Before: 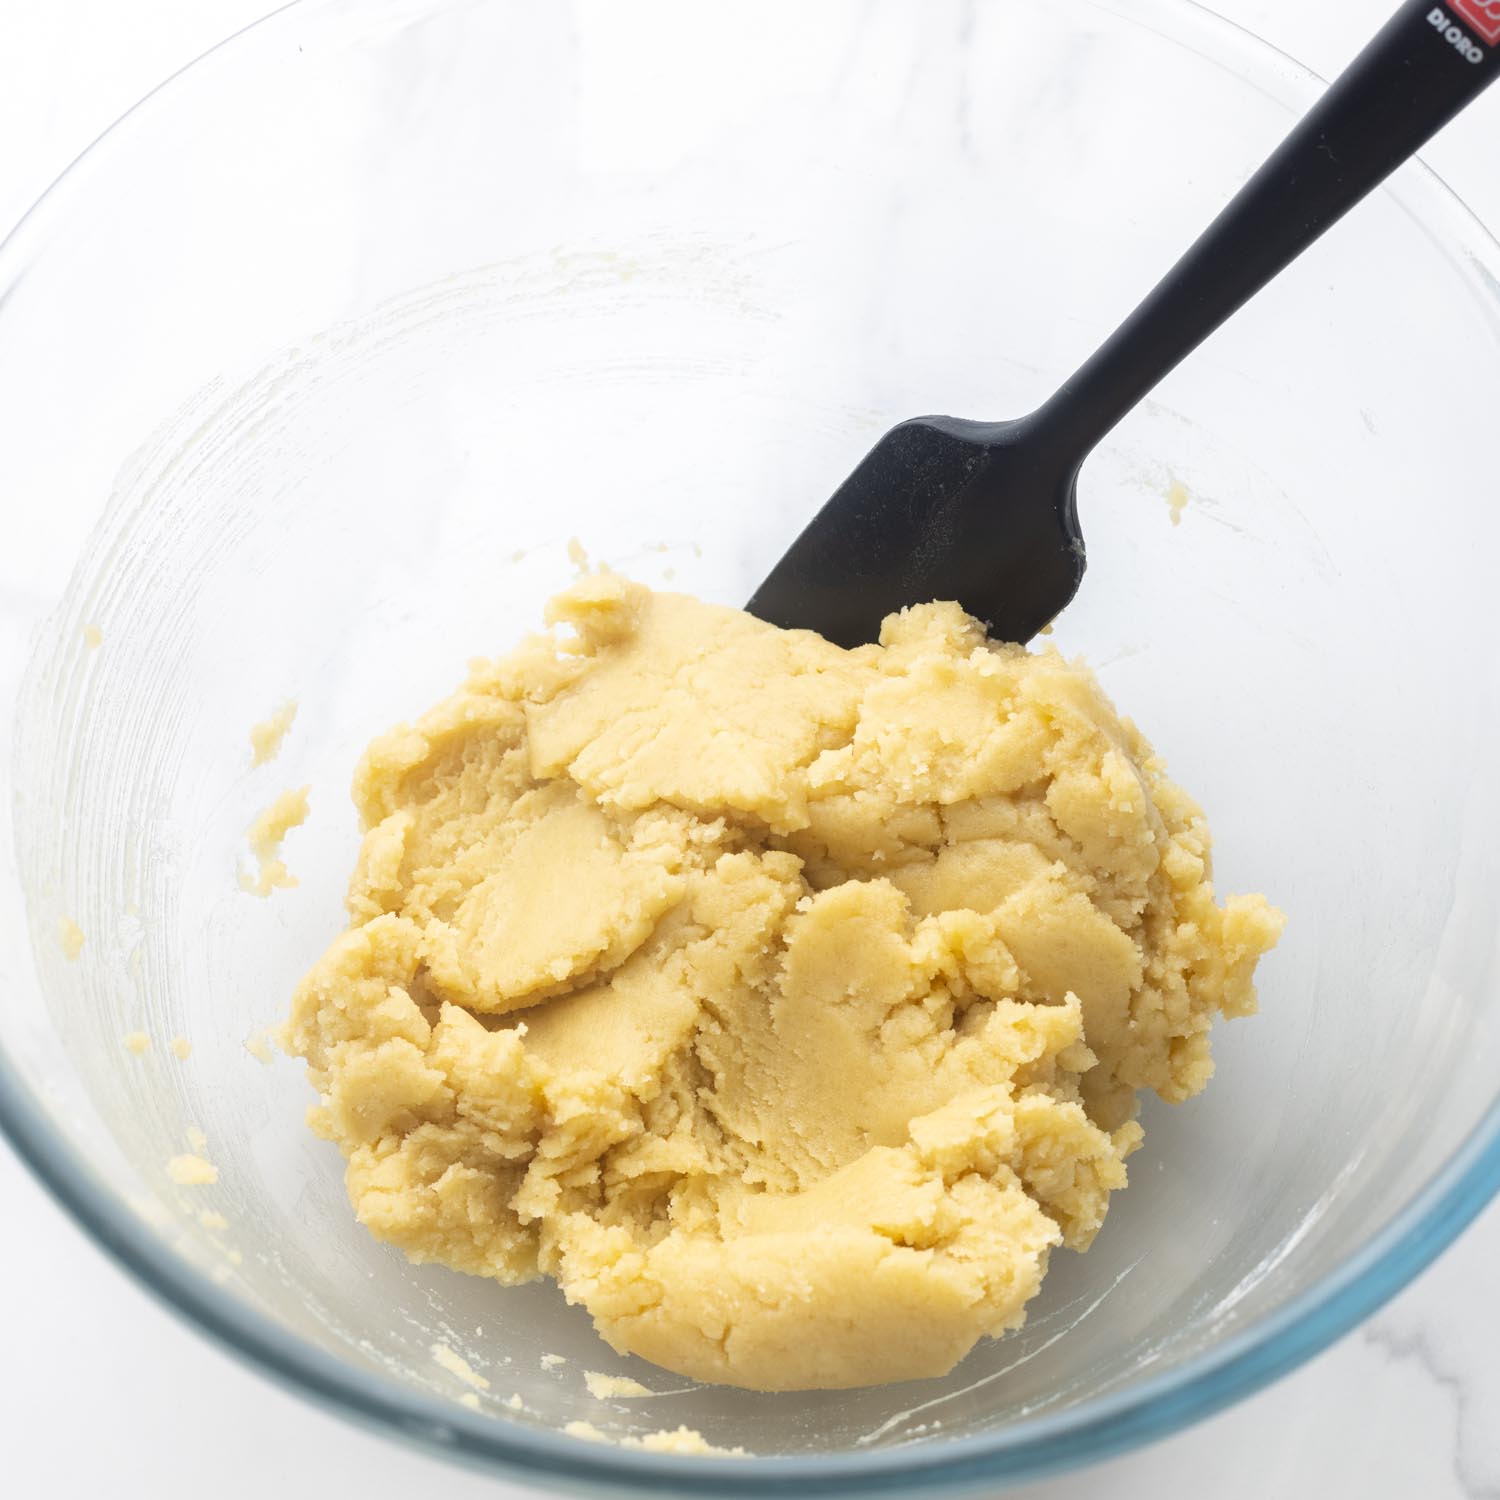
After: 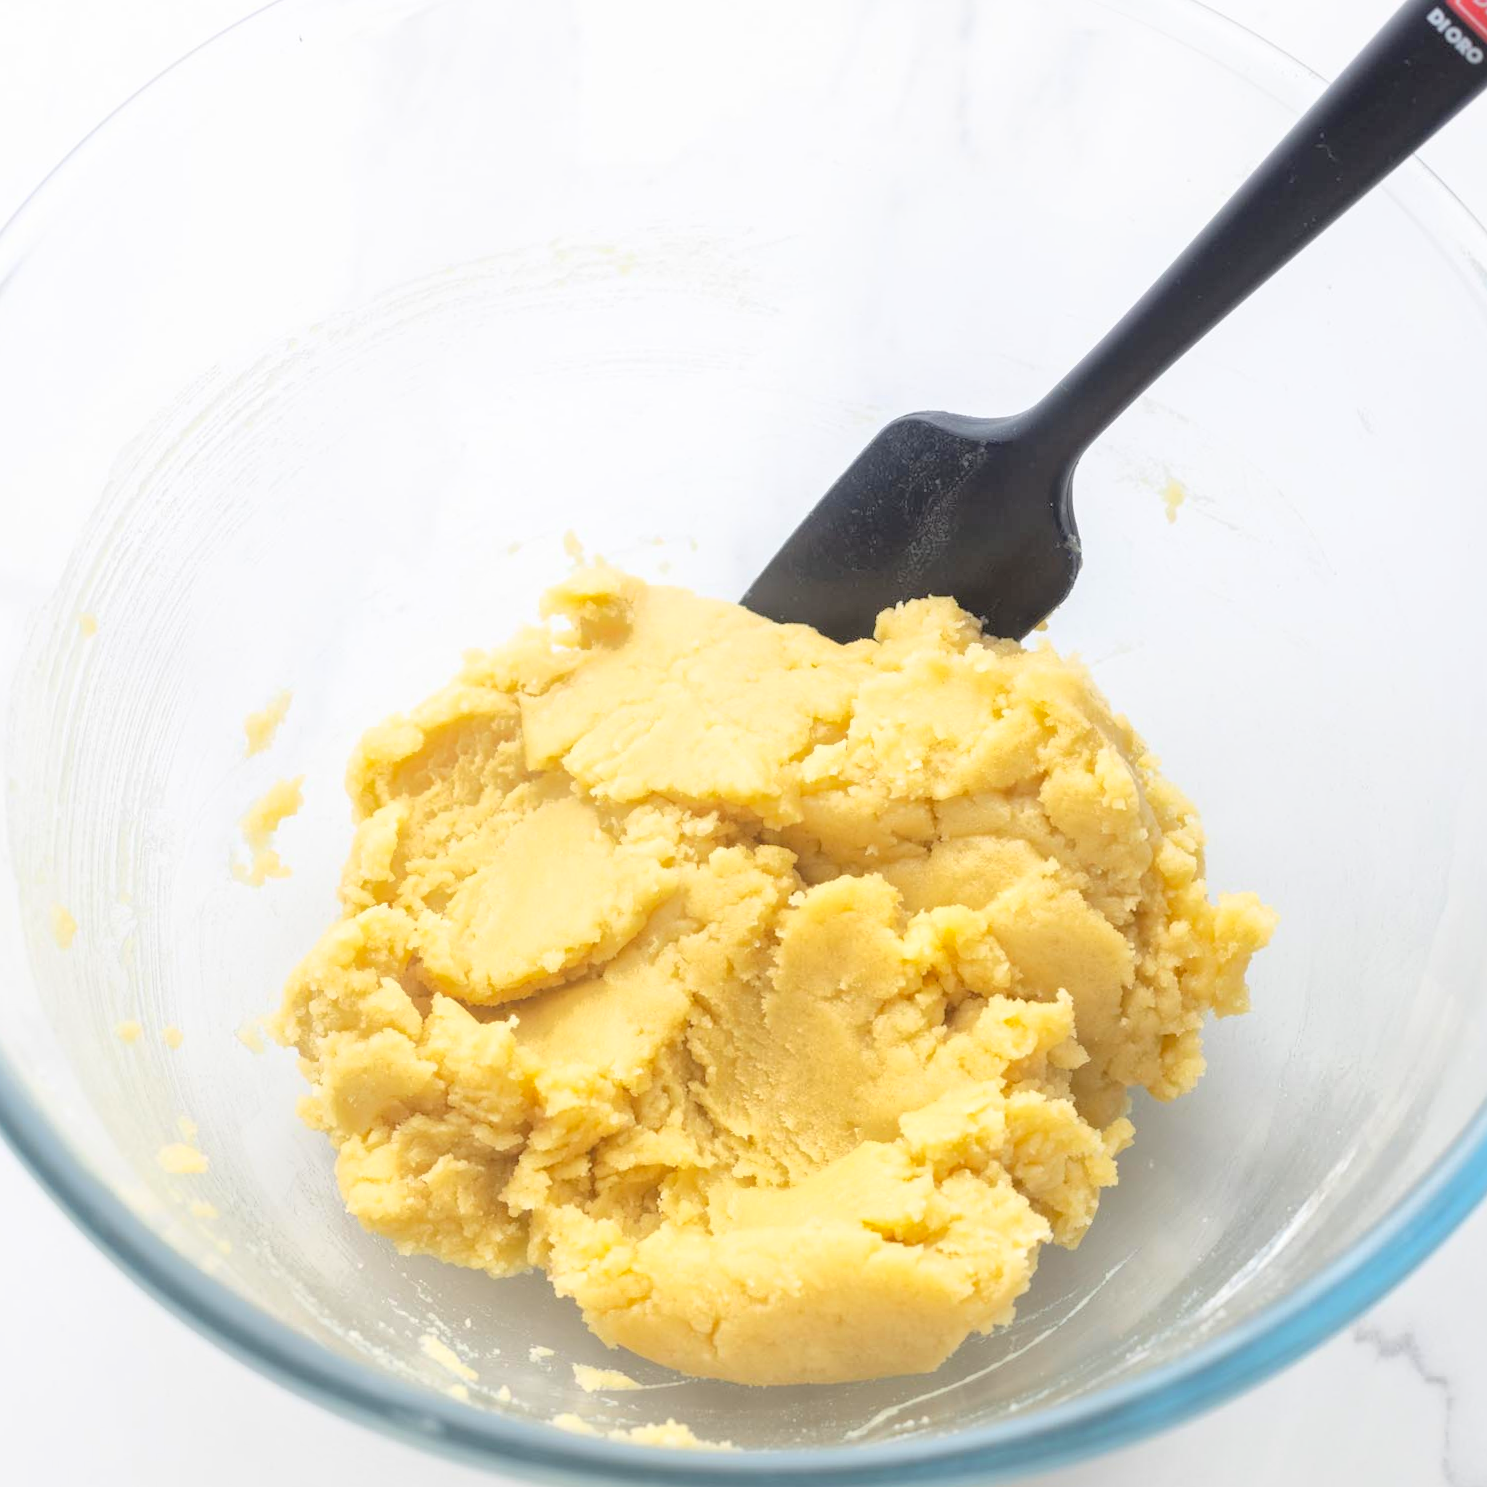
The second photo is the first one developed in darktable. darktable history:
crop and rotate: angle -0.5°
global tonemap: drago (1, 100), detail 1
exposure: black level correction 0.001, exposure 0.955 EV, compensate exposure bias true, compensate highlight preservation false
